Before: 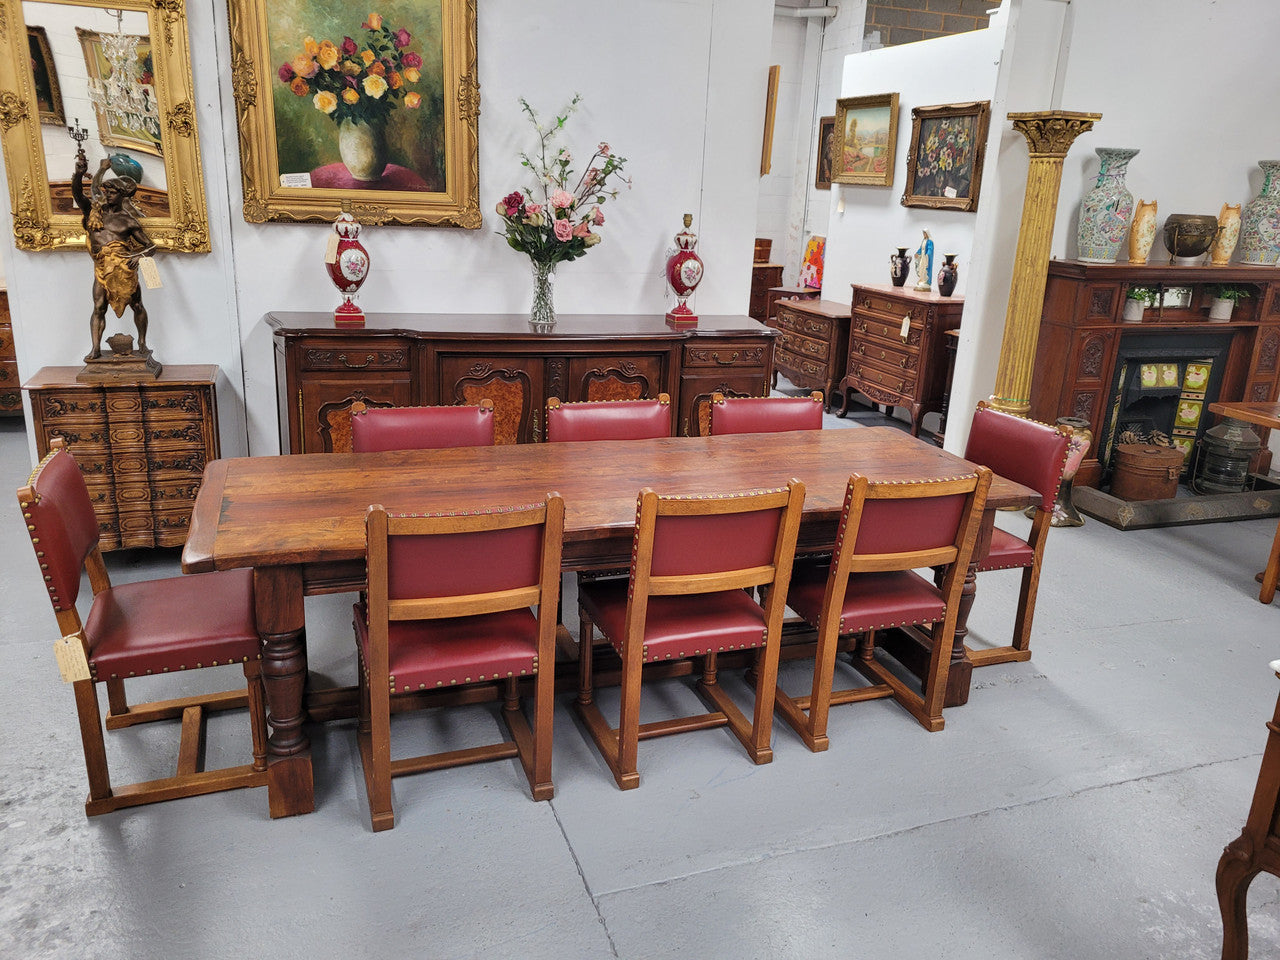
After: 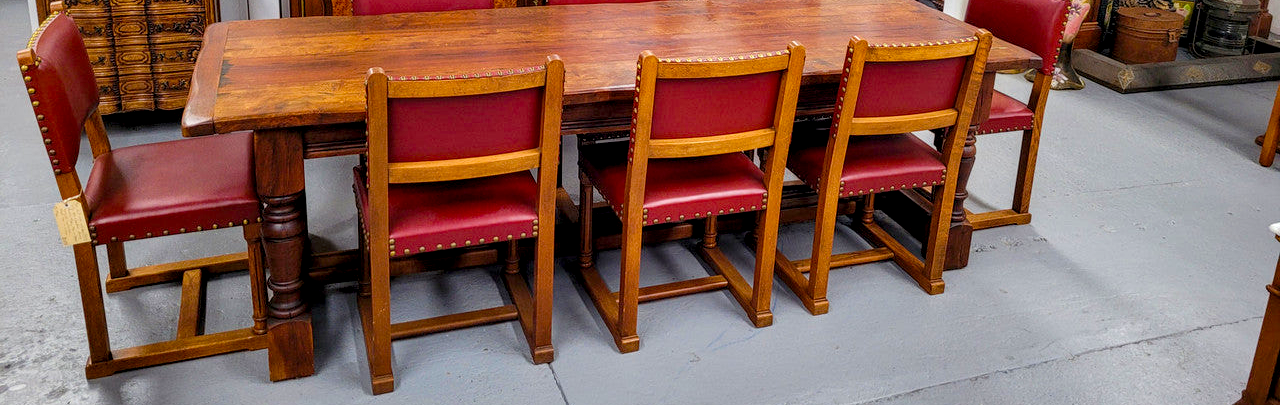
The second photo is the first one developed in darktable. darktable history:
velvia: strength 32%, mid-tones bias 0.2
local contrast: detail 130%
exposure: black level correction 0.005, exposure 0.014 EV, compensate highlight preservation false
rotate and perspective: automatic cropping original format, crop left 0, crop top 0
crop: top 45.551%, bottom 12.262%
